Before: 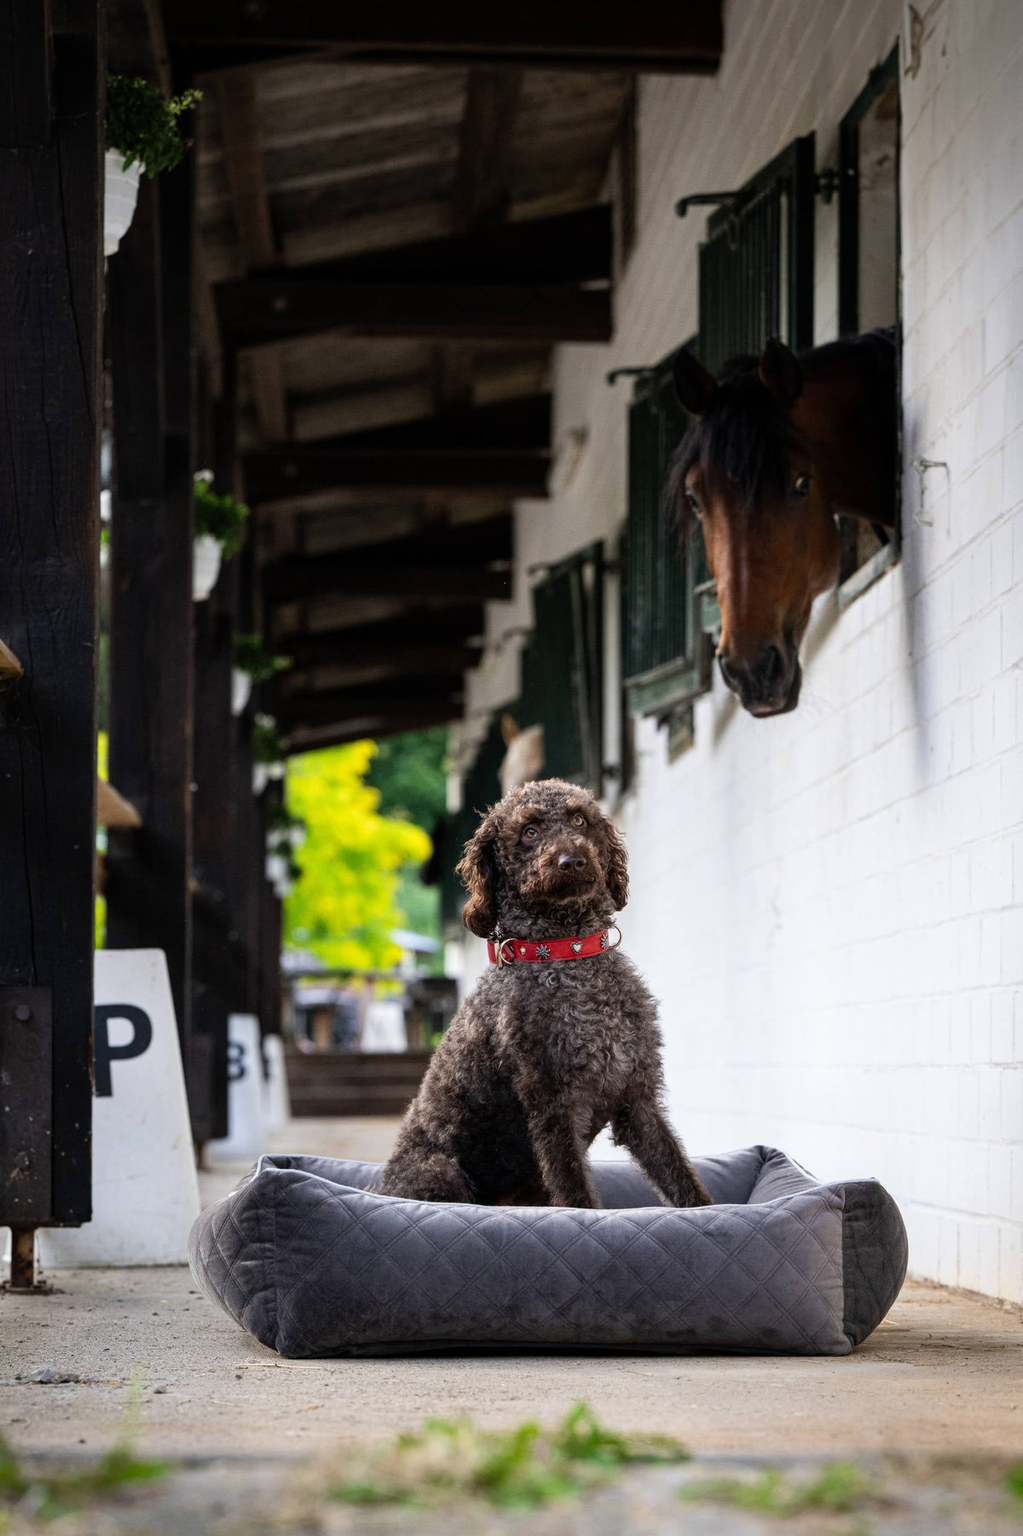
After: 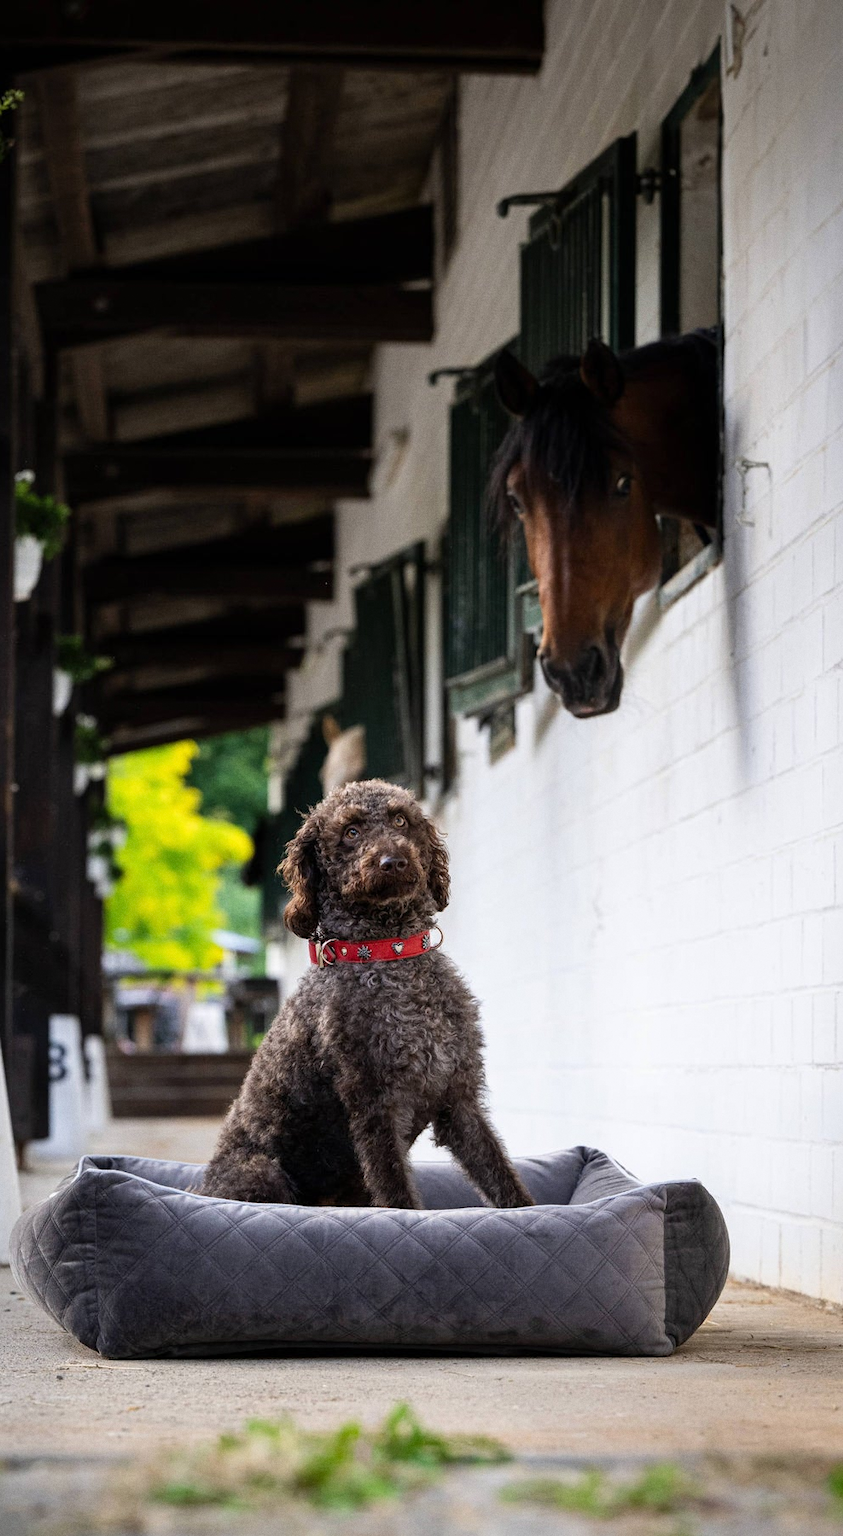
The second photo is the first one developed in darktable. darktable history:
crop: left 17.582%, bottom 0.031%
grain: coarseness 0.09 ISO, strength 16.61%
